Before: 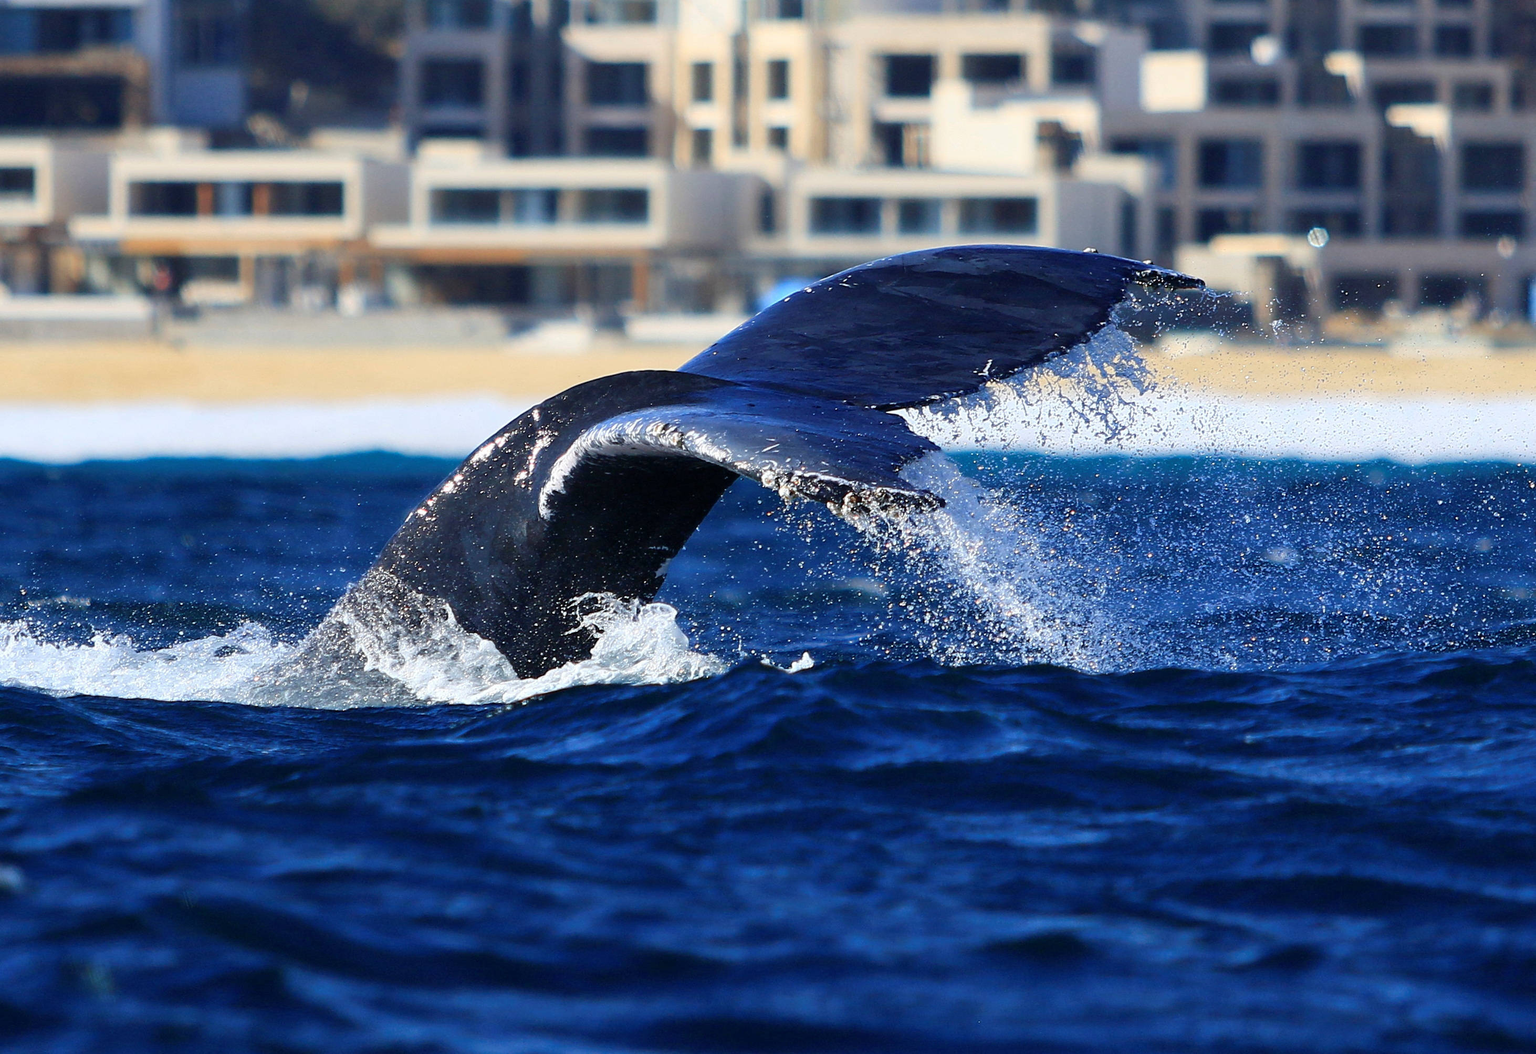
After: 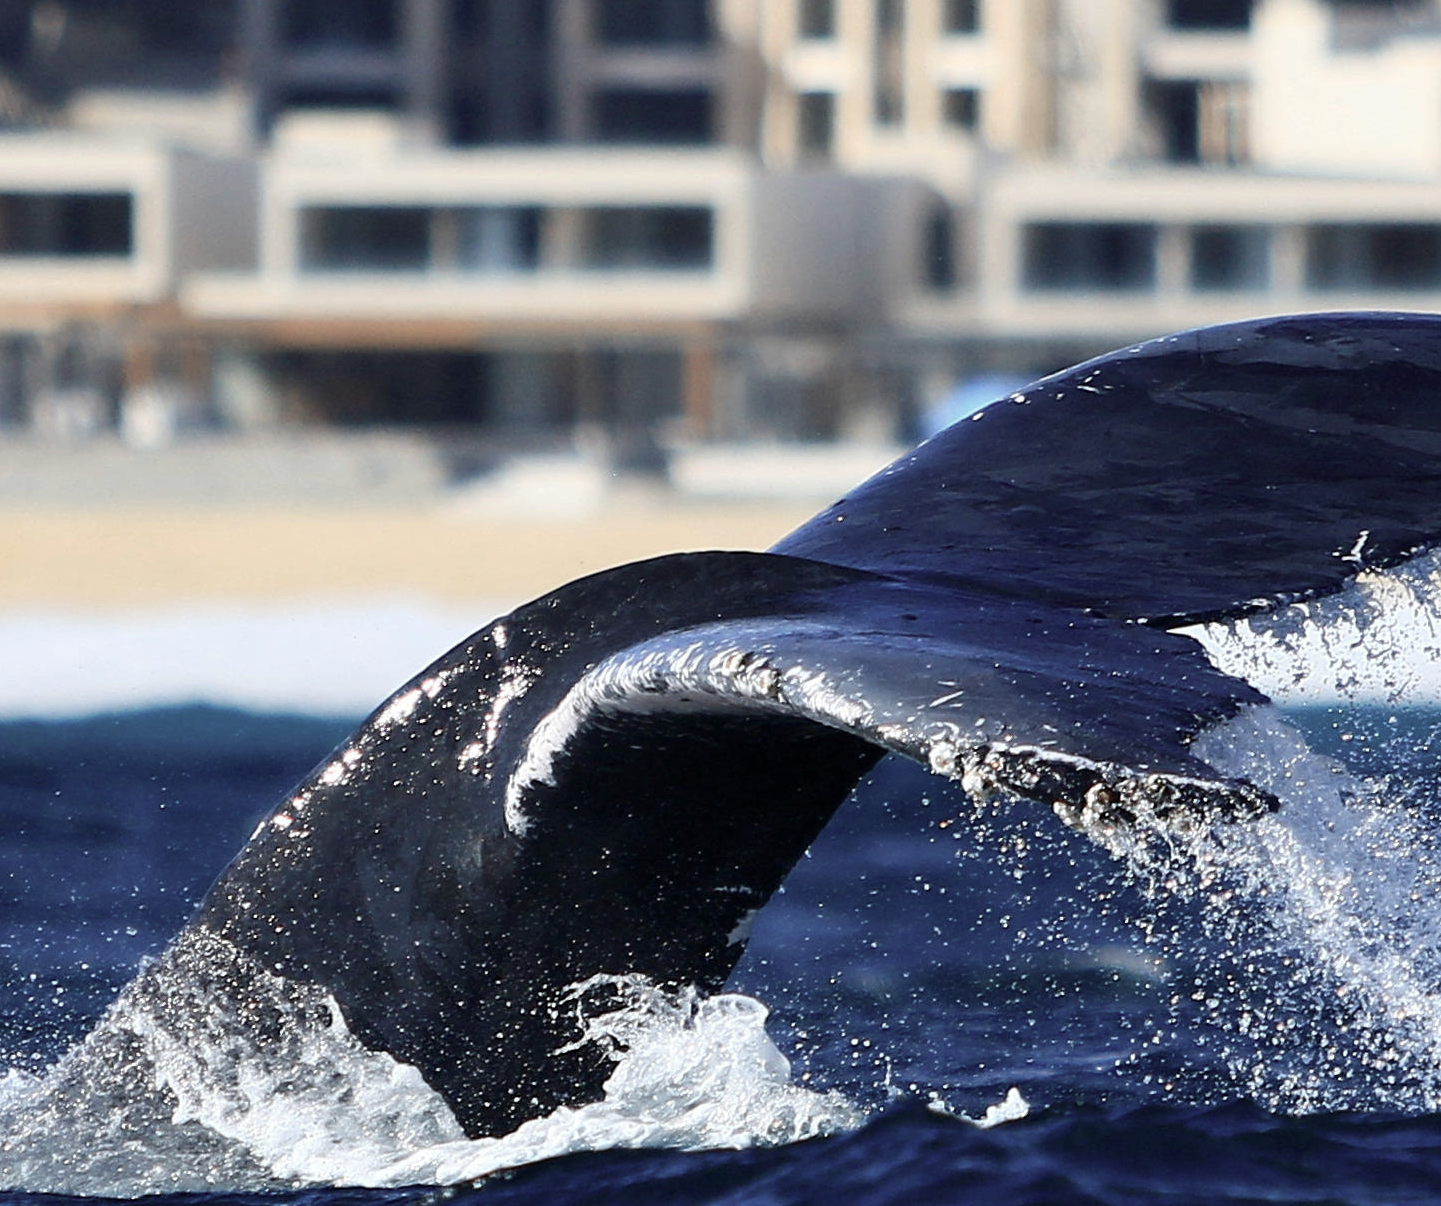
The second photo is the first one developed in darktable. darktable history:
crop: left 17.835%, top 7.675%, right 32.881%, bottom 32.213%
contrast brightness saturation: contrast 0.1, saturation -0.36
